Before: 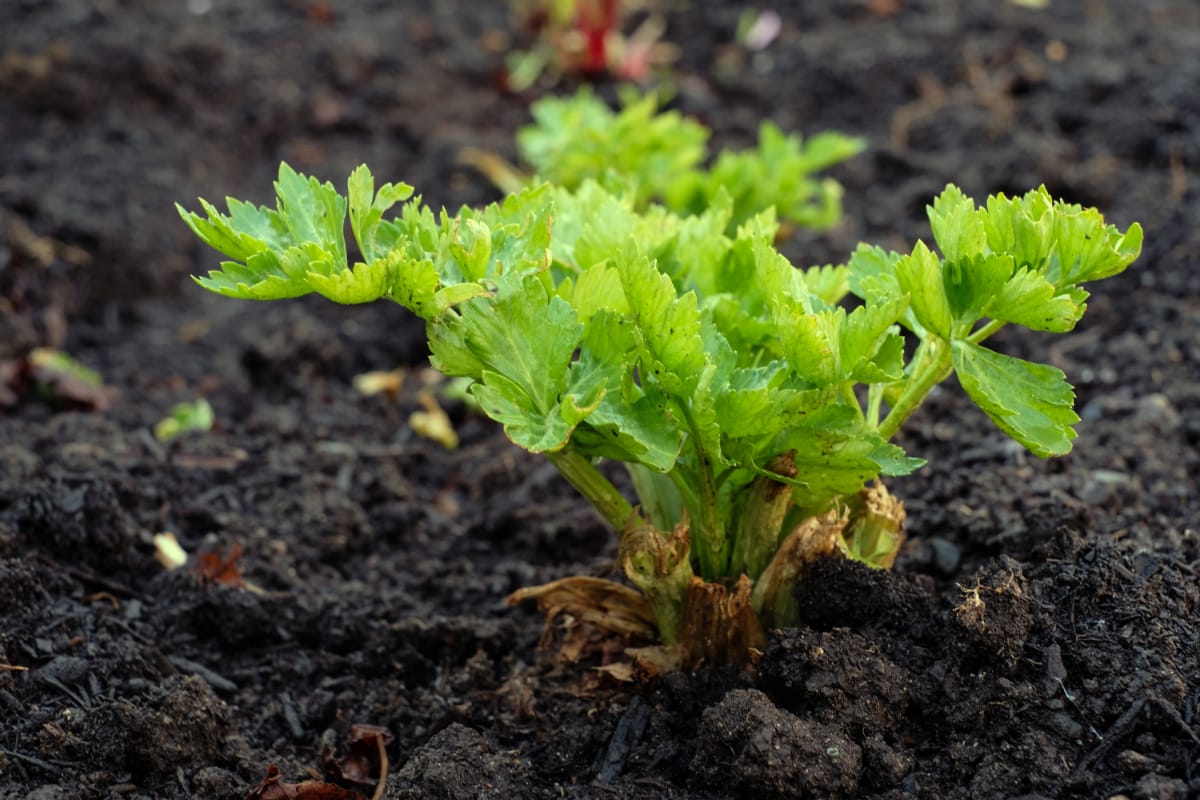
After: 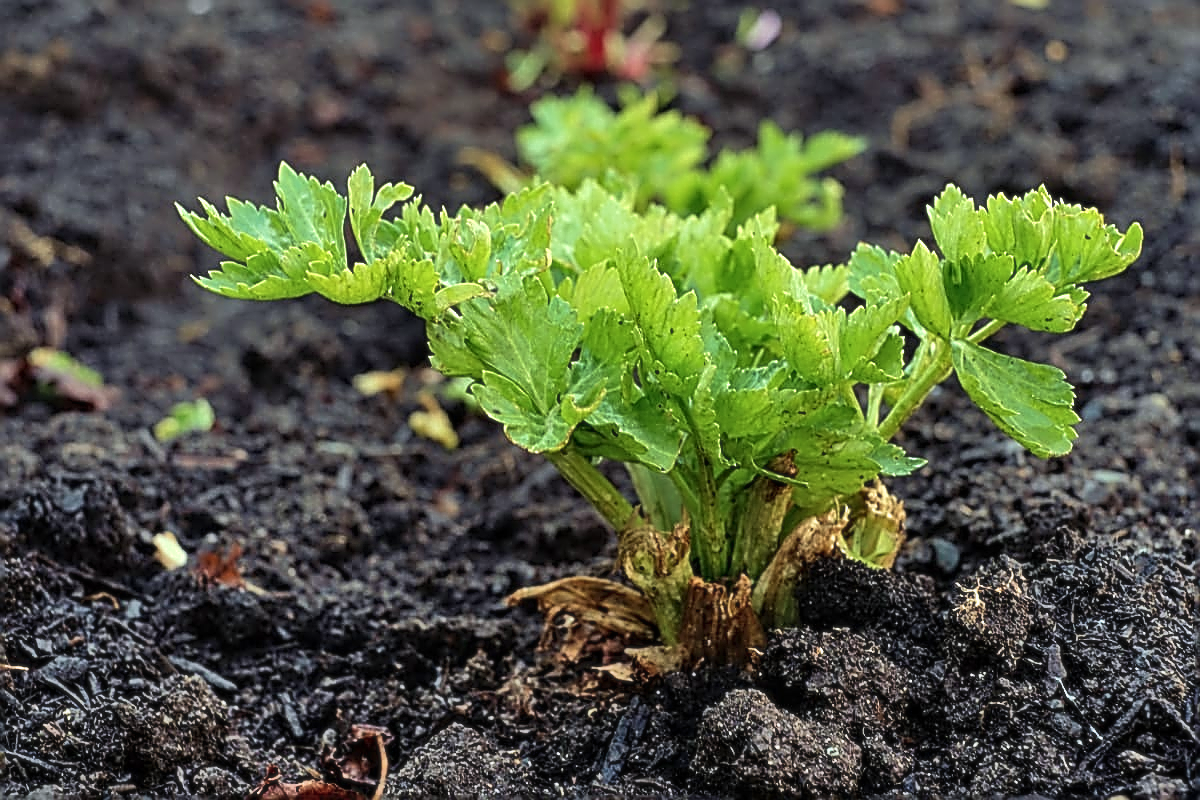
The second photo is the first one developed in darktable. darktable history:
shadows and highlights: soften with gaussian
white balance: red 0.98, blue 1.034
soften: size 10%, saturation 50%, brightness 0.2 EV, mix 10%
velvia: on, module defaults
sharpen: amount 2
